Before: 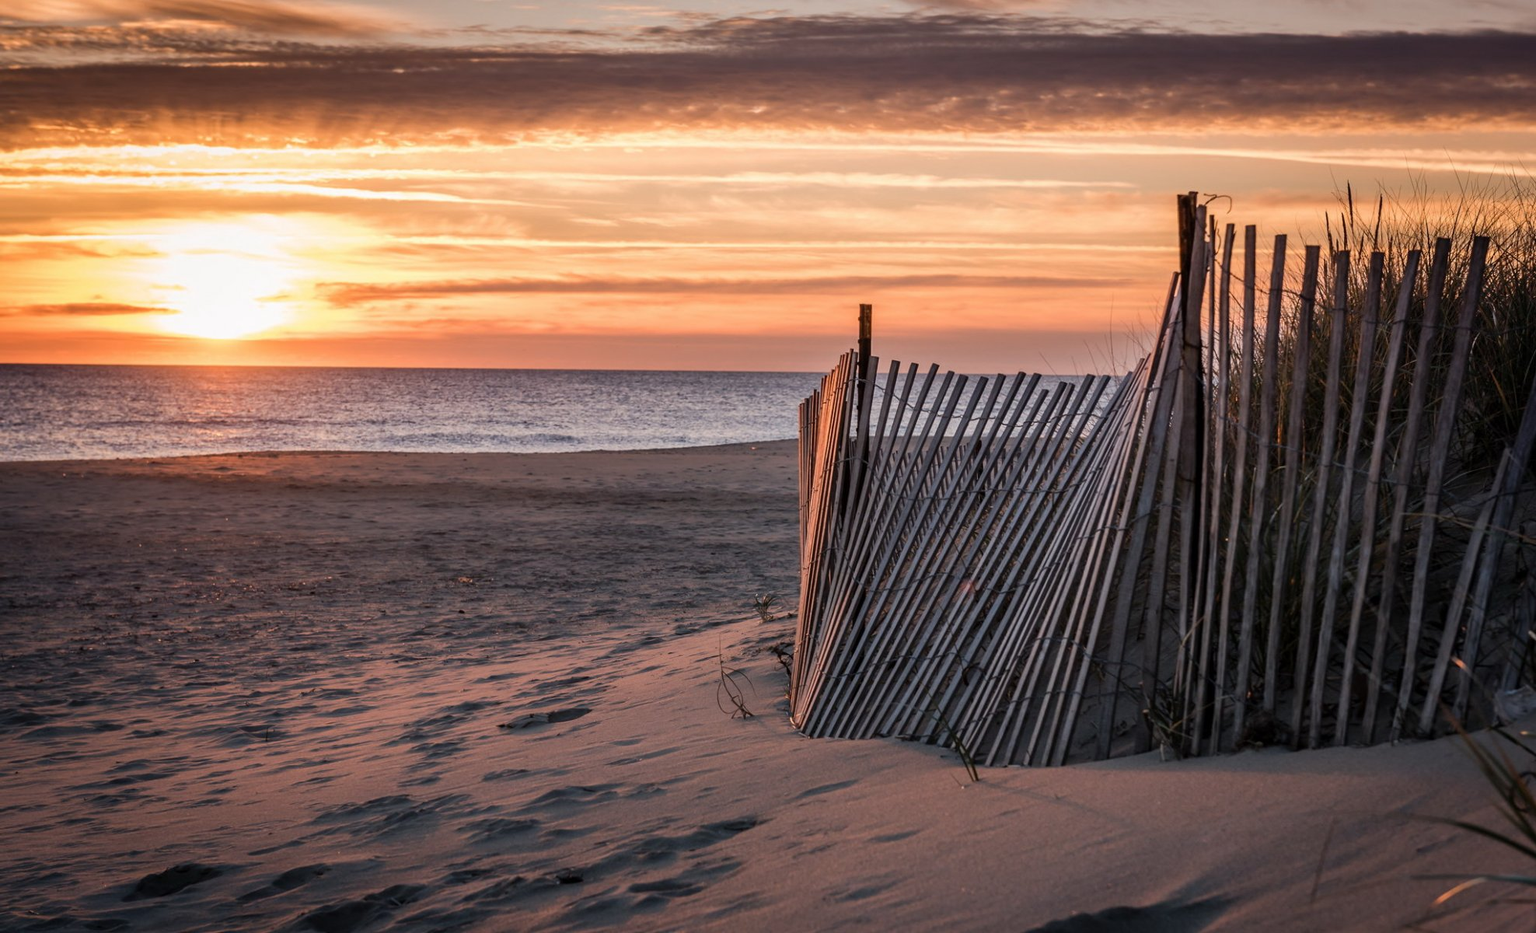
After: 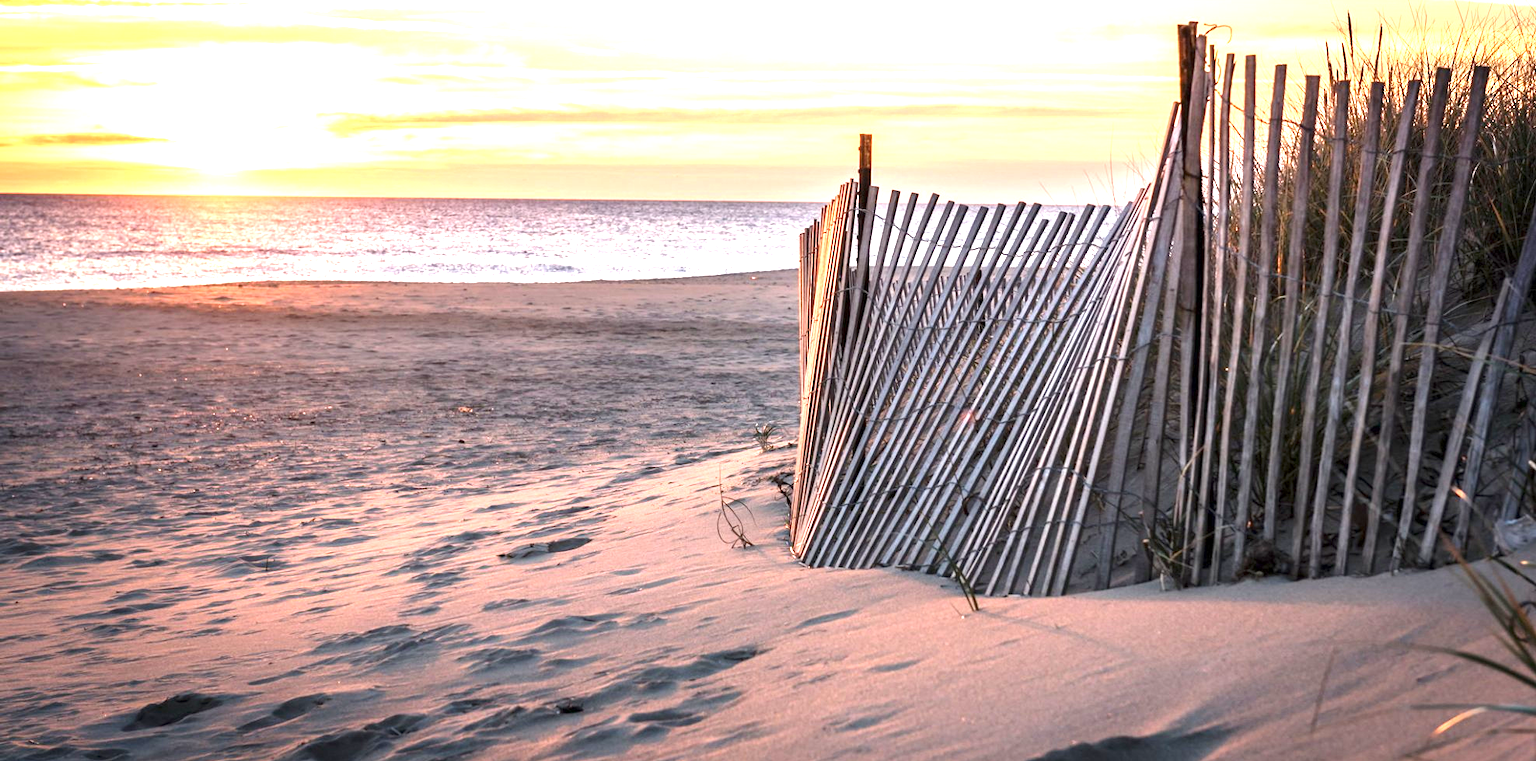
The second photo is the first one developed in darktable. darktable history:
crop and rotate: top 18.31%
exposure: exposure 2.001 EV, compensate exposure bias true, compensate highlight preservation false
